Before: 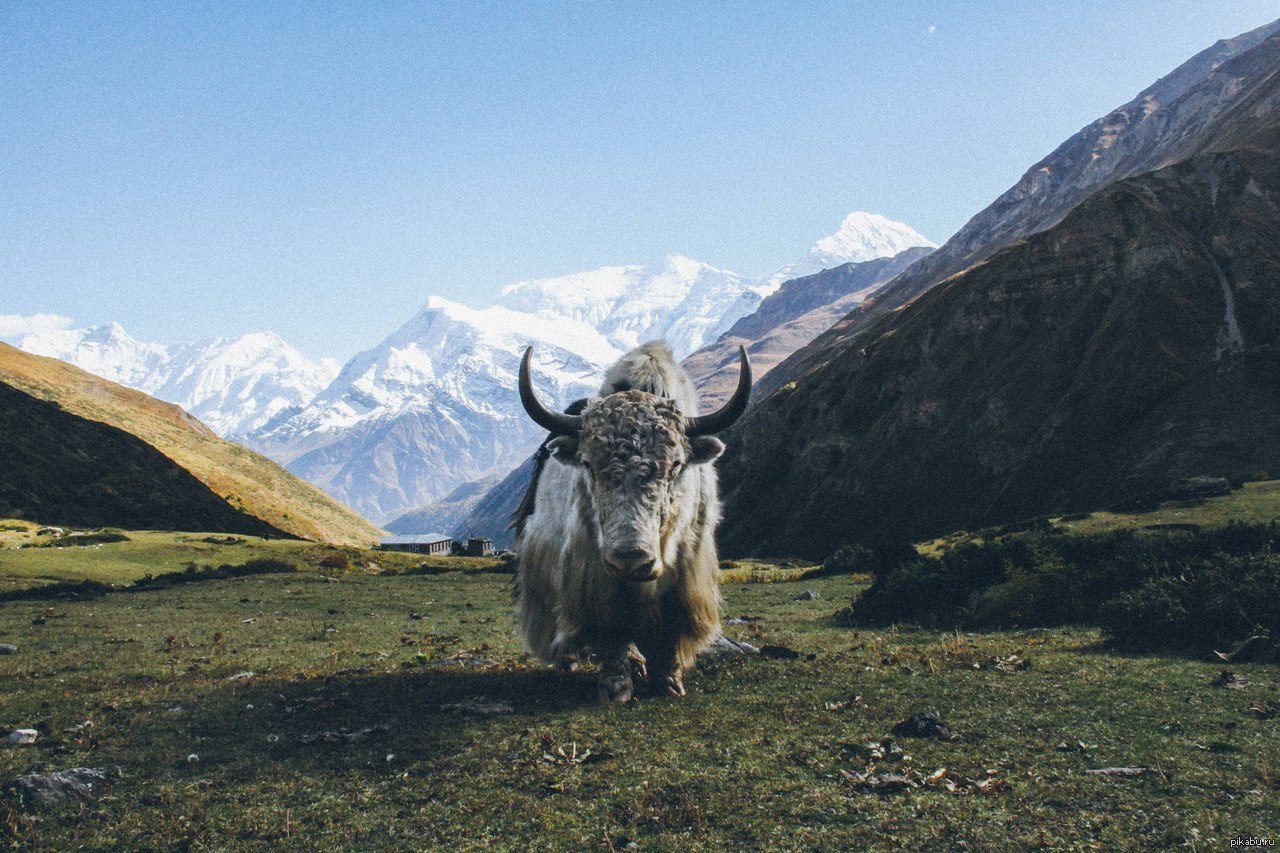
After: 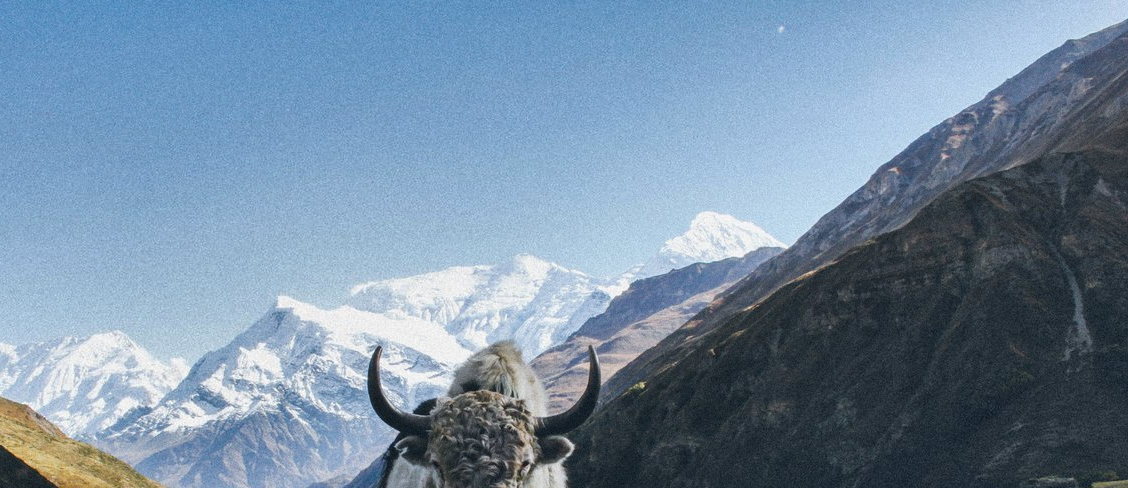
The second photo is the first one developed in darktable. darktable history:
shadows and highlights: radius 108.52, shadows 44.07, highlights -67.8, low approximation 0.01, soften with gaussian
crop and rotate: left 11.812%, bottom 42.776%
